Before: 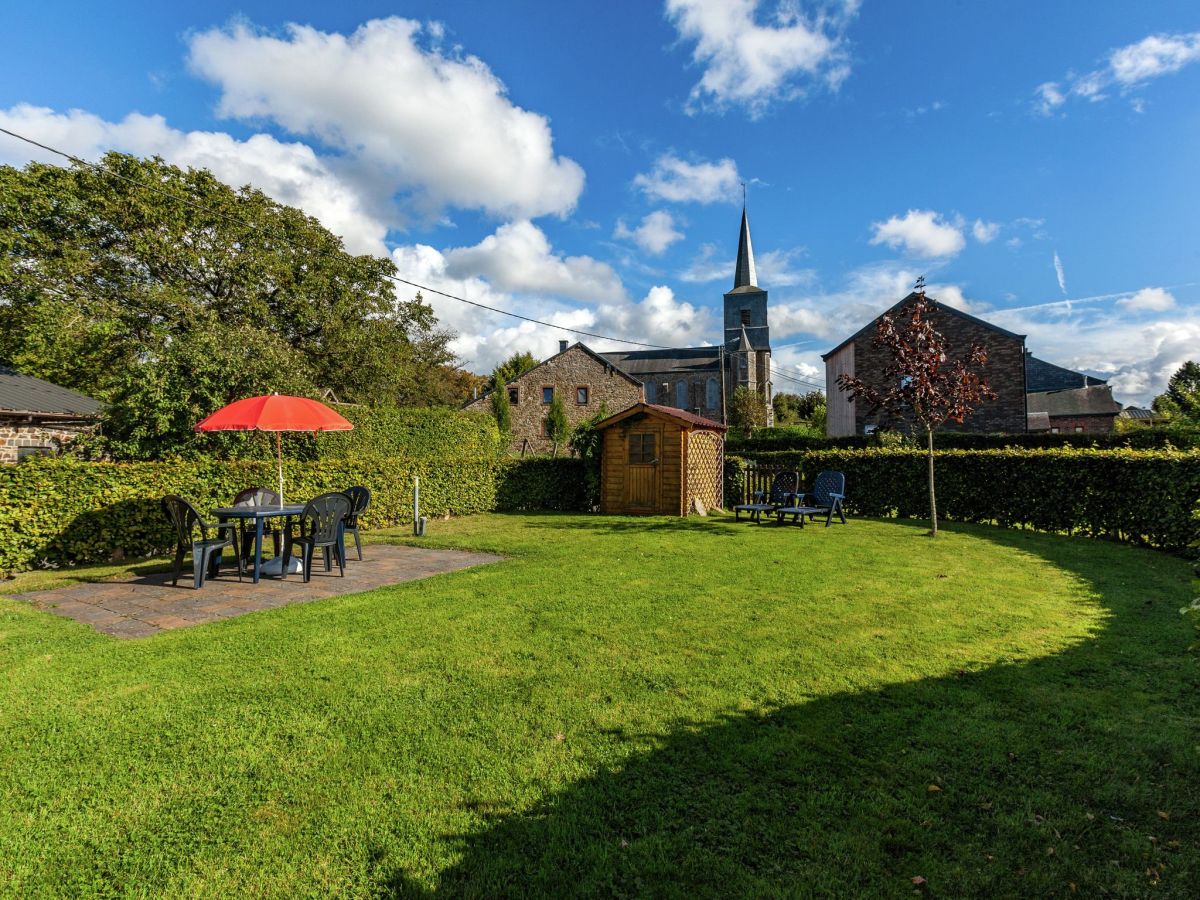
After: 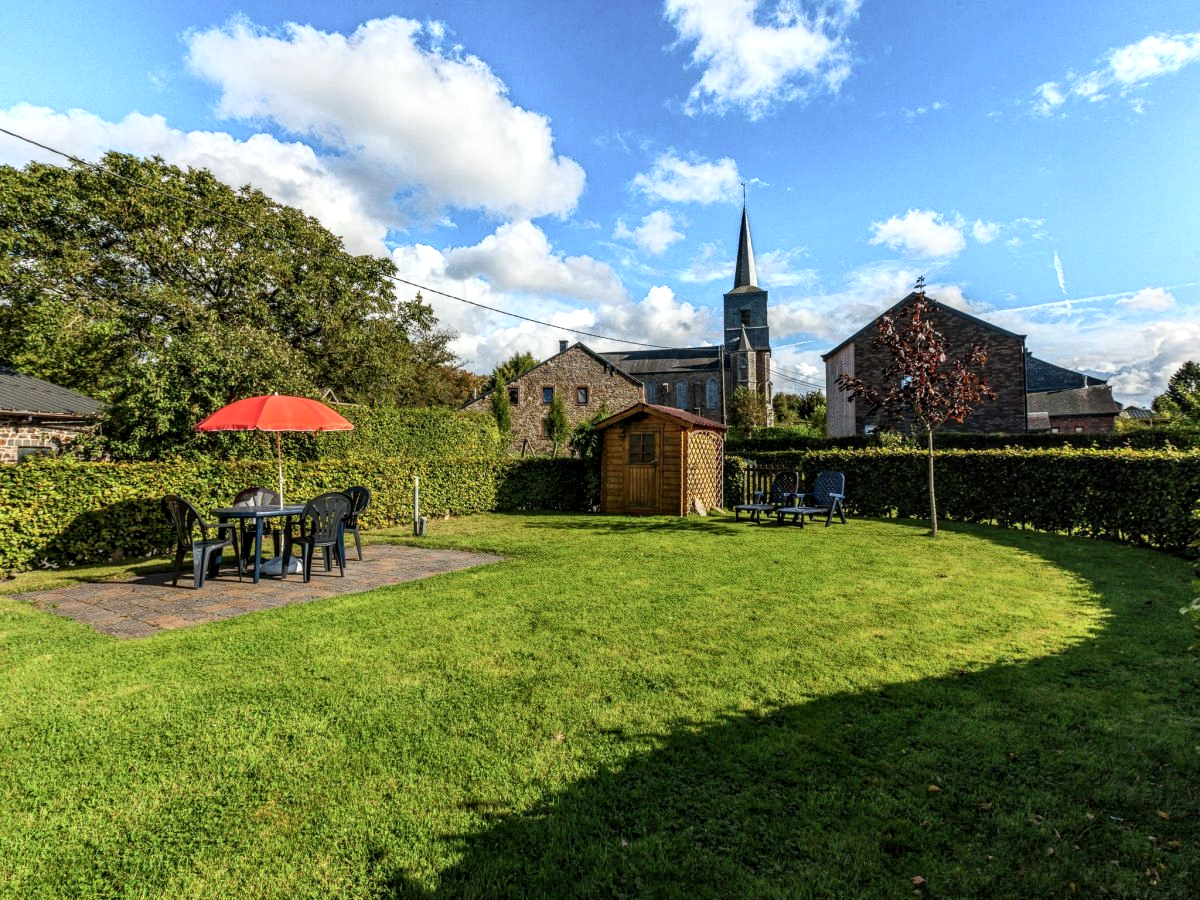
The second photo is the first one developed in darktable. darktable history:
contrast brightness saturation: contrast 0.146, brightness 0.042
color zones: curves: ch0 [(0, 0.497) (0.143, 0.5) (0.286, 0.5) (0.429, 0.483) (0.571, 0.116) (0.714, -0.006) (0.857, 0.28) (1, 0.497)], mix -132.03%
local contrast: on, module defaults
